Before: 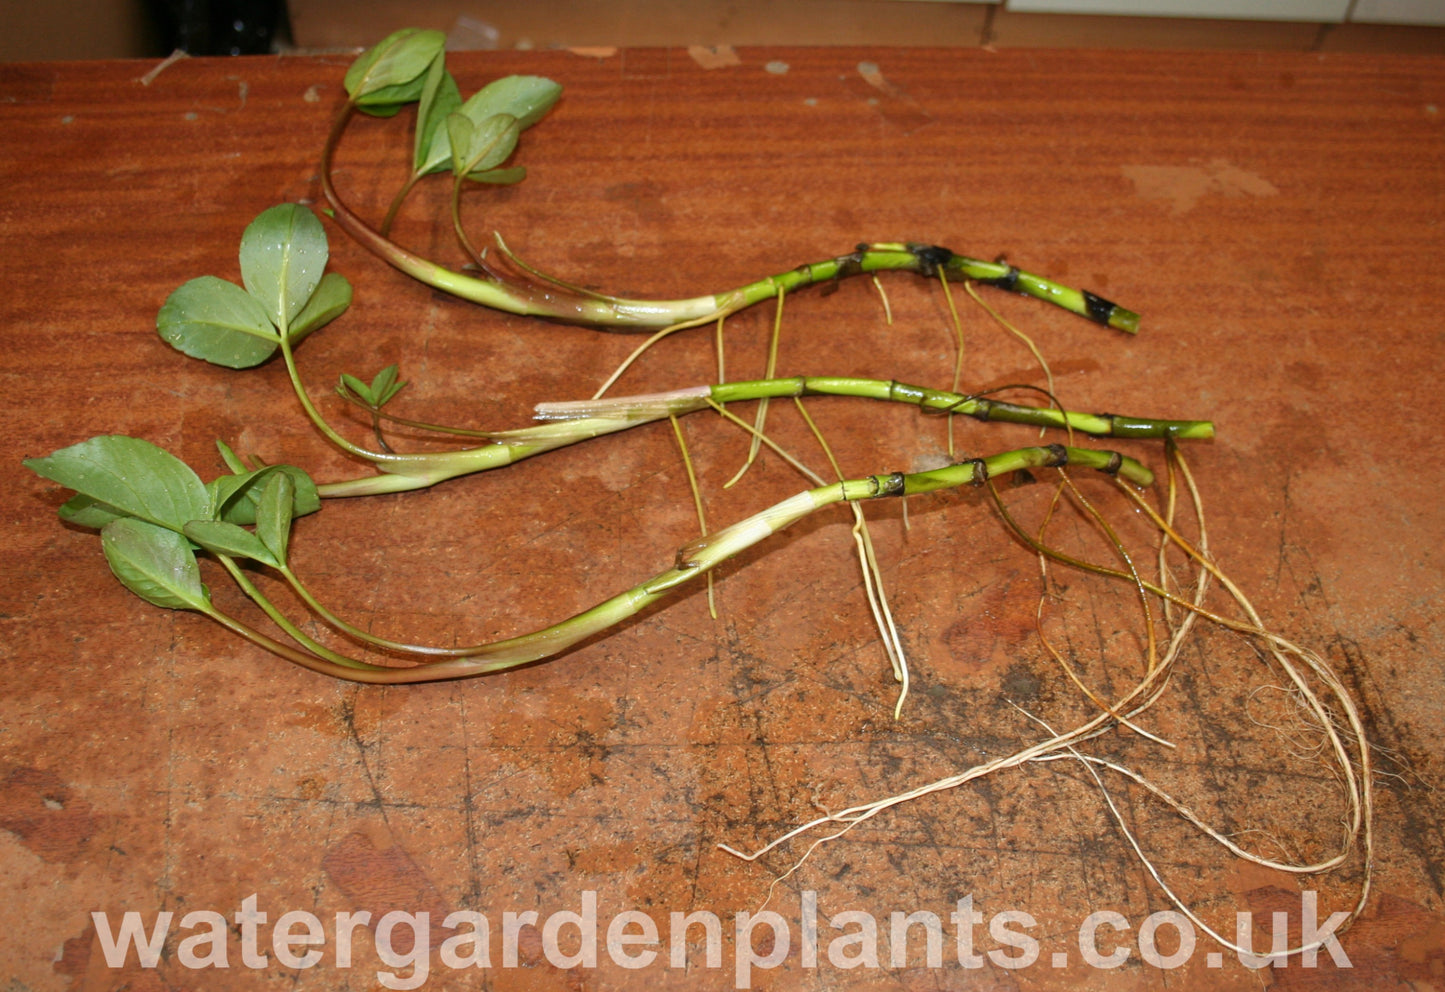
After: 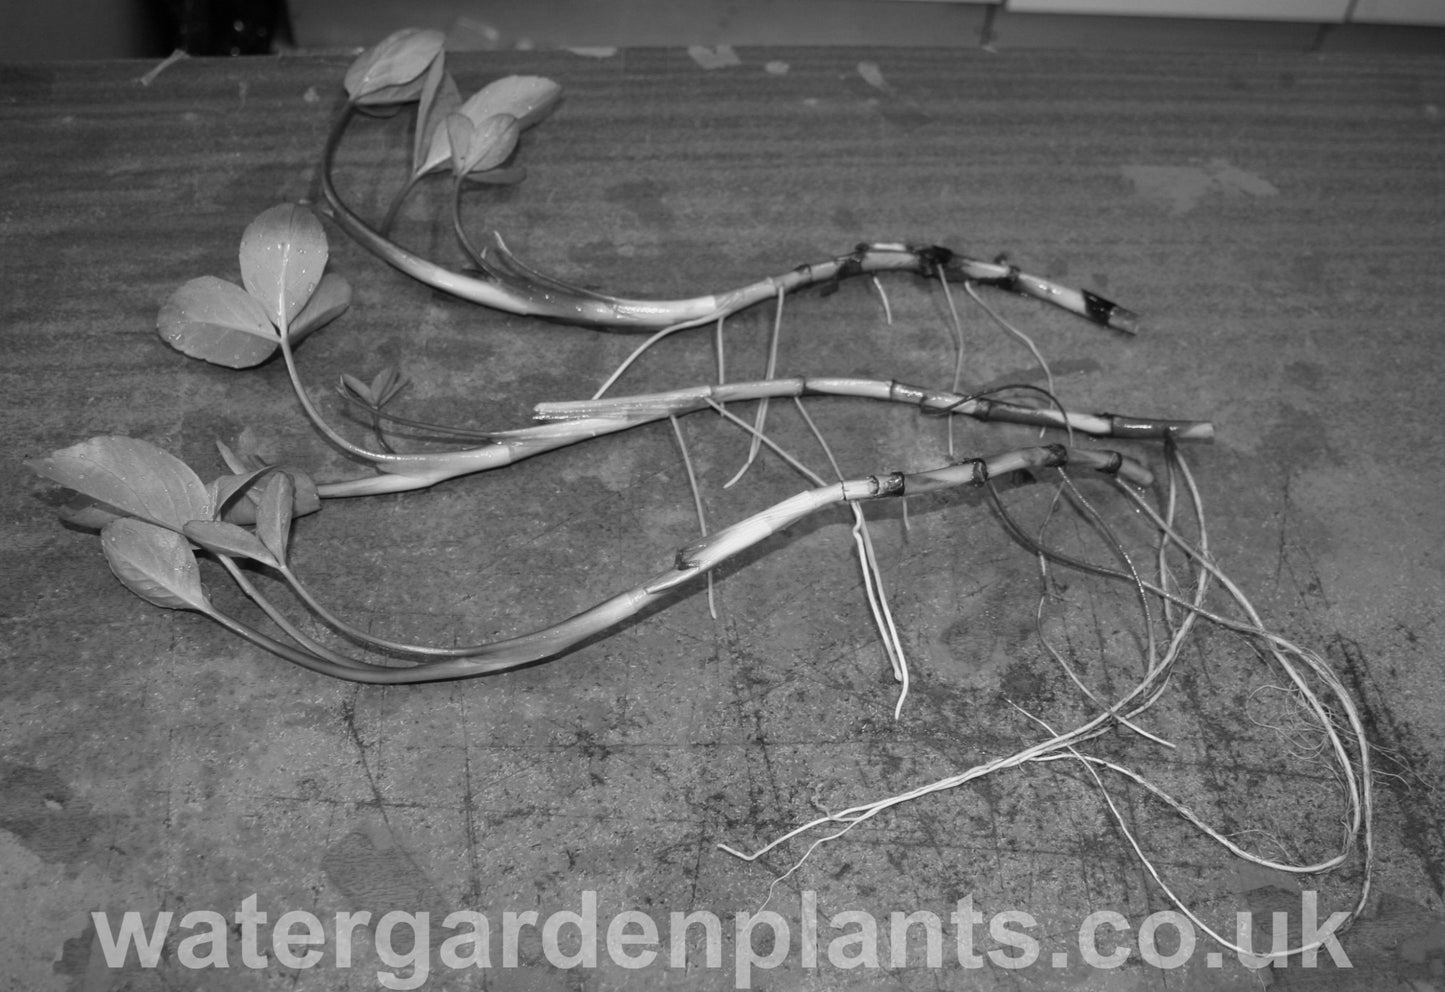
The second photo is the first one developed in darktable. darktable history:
color balance rgb: perceptual saturation grading › global saturation 30%, global vibrance 20%
monochrome: a -71.75, b 75.82
